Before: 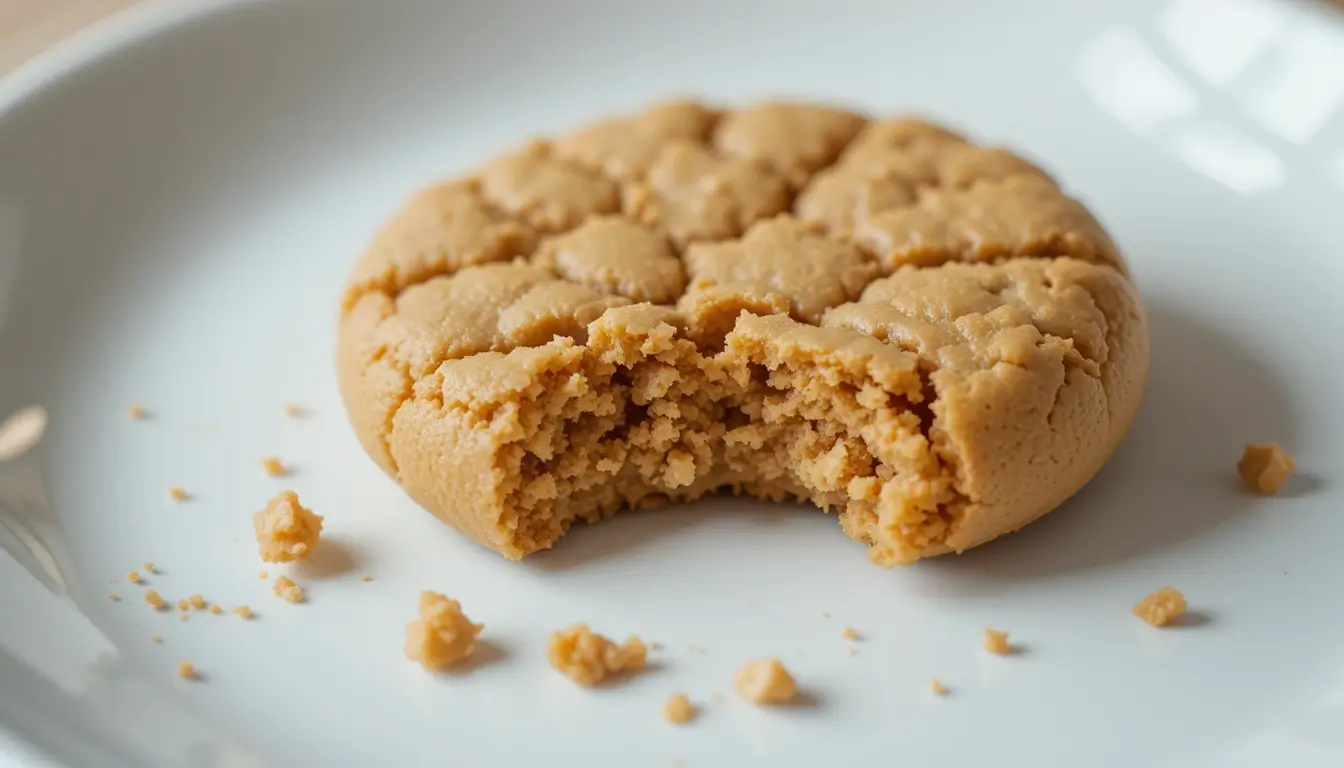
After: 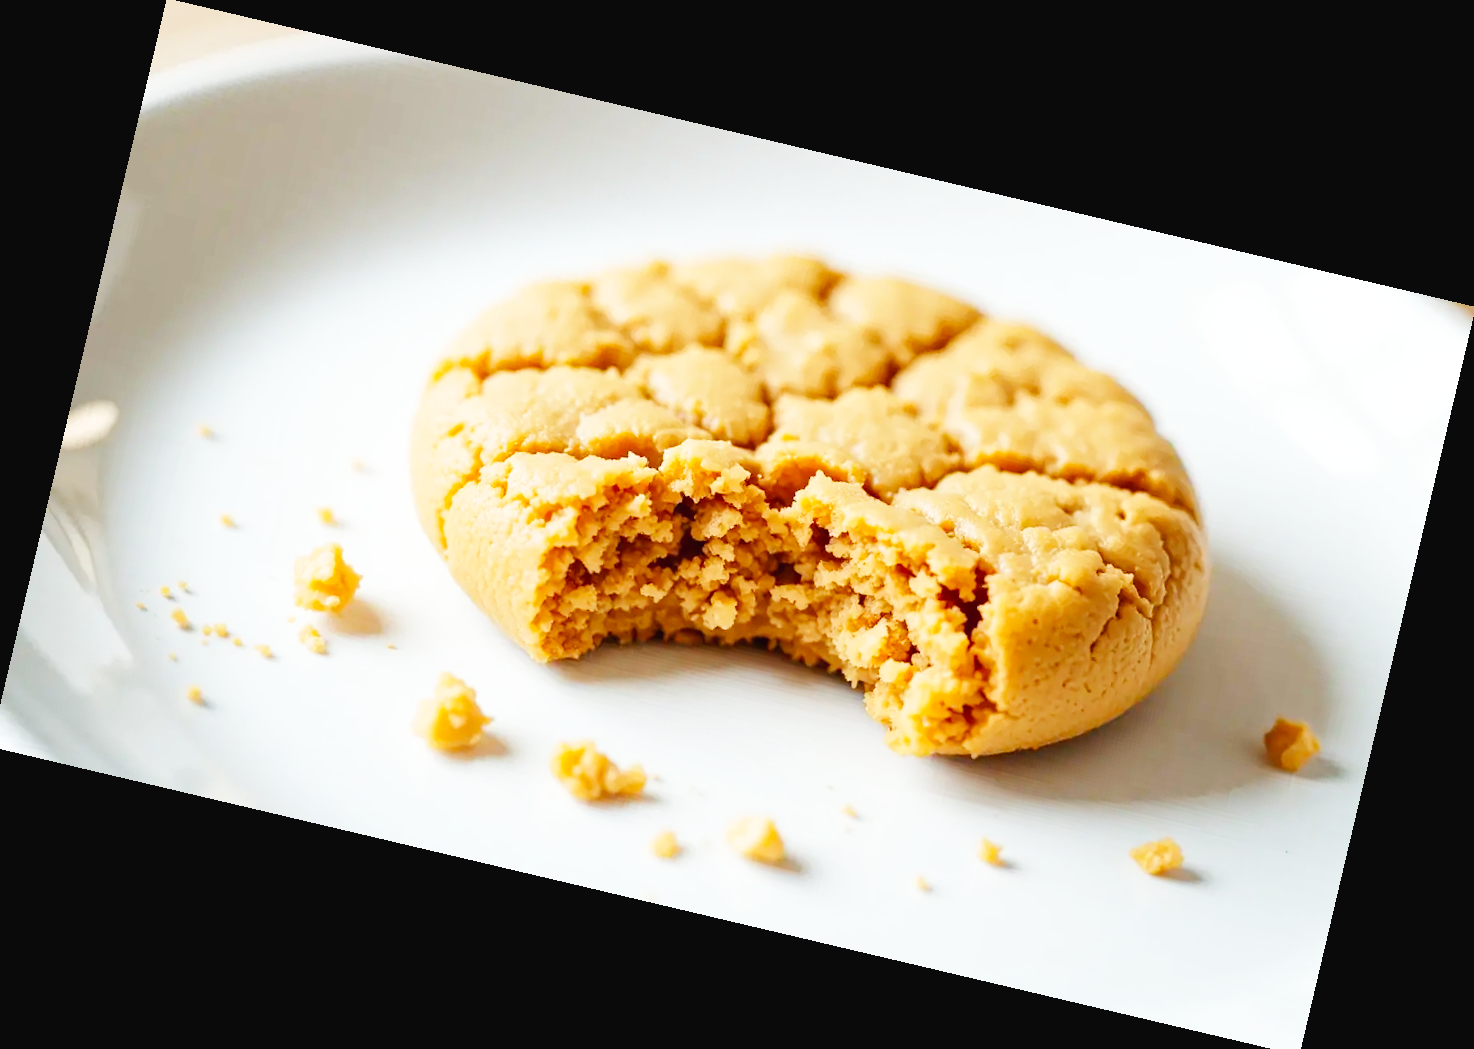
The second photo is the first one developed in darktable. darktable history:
base curve: curves: ch0 [(0, 0.003) (0.001, 0.002) (0.006, 0.004) (0.02, 0.022) (0.048, 0.086) (0.094, 0.234) (0.162, 0.431) (0.258, 0.629) (0.385, 0.8) (0.548, 0.918) (0.751, 0.988) (1, 1)], preserve colors none
rotate and perspective: rotation 13.27°, automatic cropping off
haze removal: compatibility mode true, adaptive false
crop and rotate: left 0.614%, top 0.179%, bottom 0.309%
